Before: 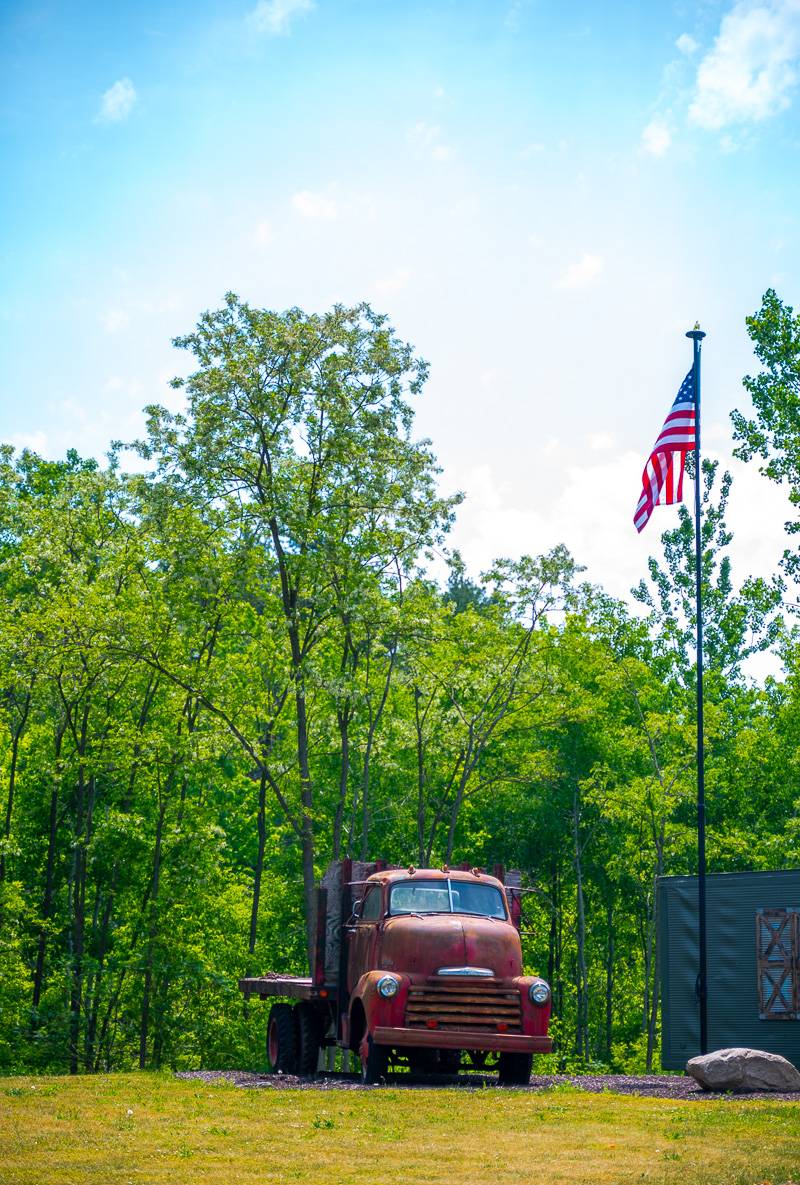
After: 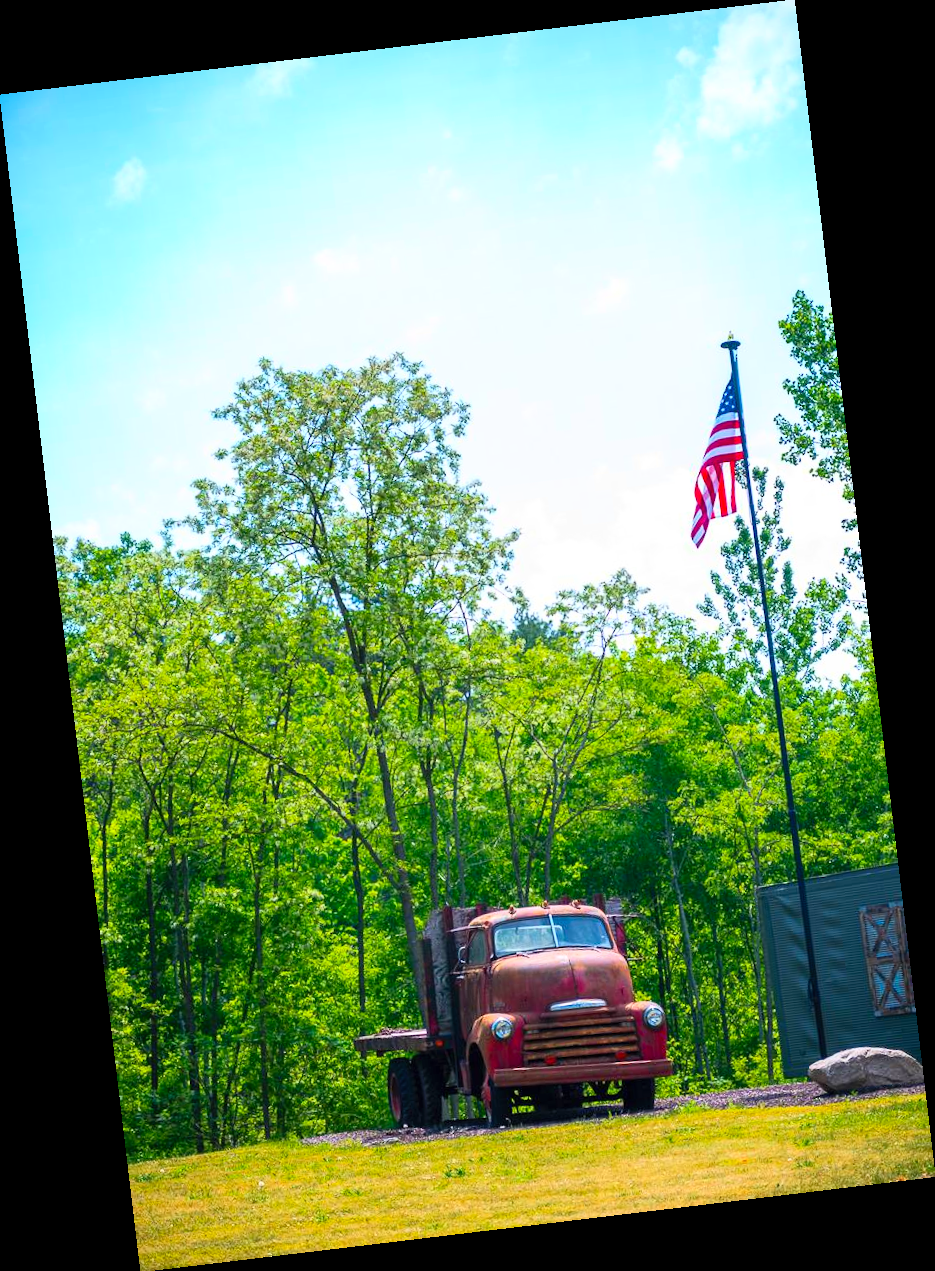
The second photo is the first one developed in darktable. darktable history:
contrast brightness saturation: contrast 0.2, brightness 0.16, saturation 0.22
rotate and perspective: rotation -6.83°, automatic cropping off
